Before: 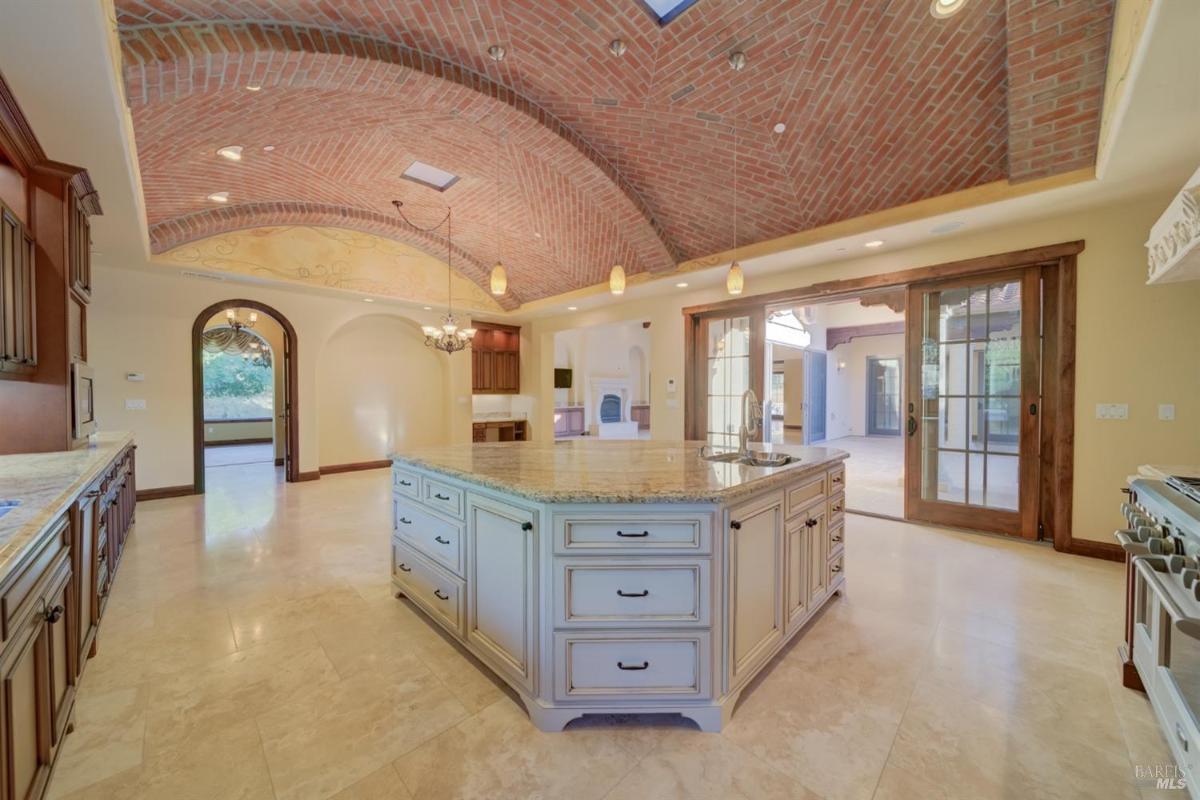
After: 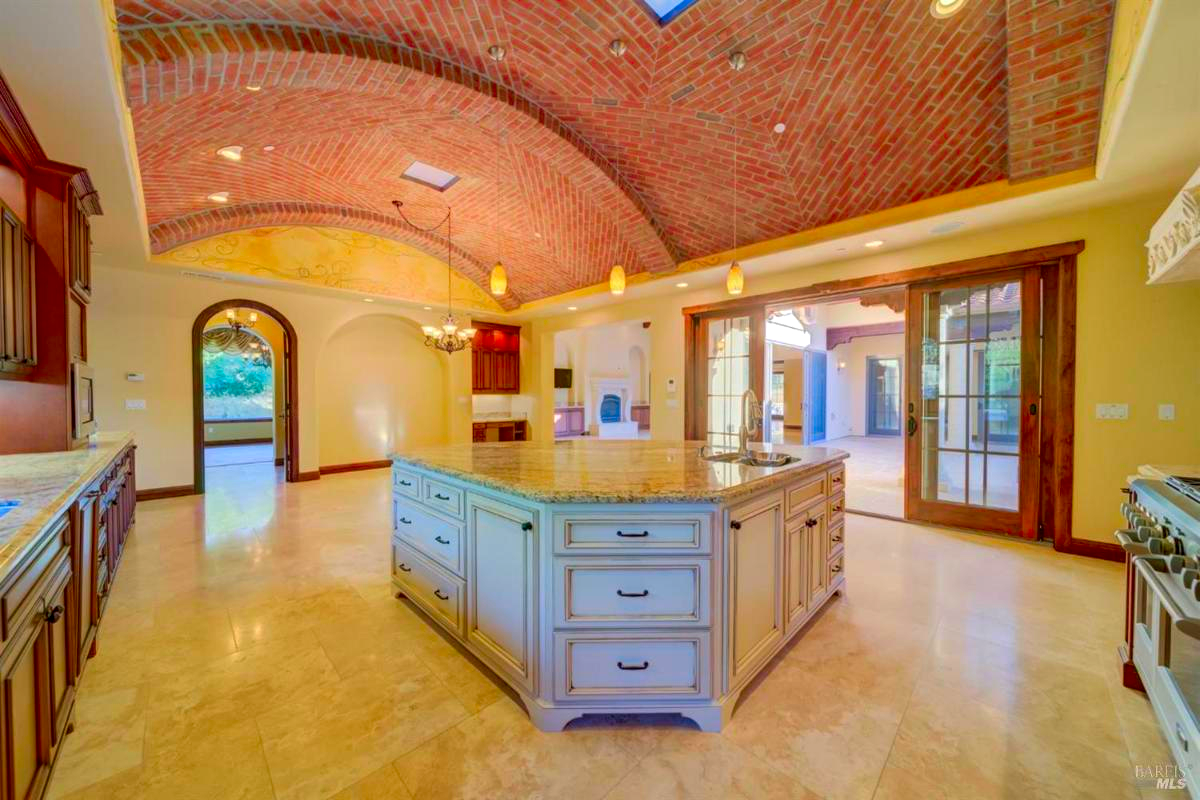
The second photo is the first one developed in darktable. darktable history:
local contrast: on, module defaults
color correction: highlights b* -0.062, saturation 2.1
